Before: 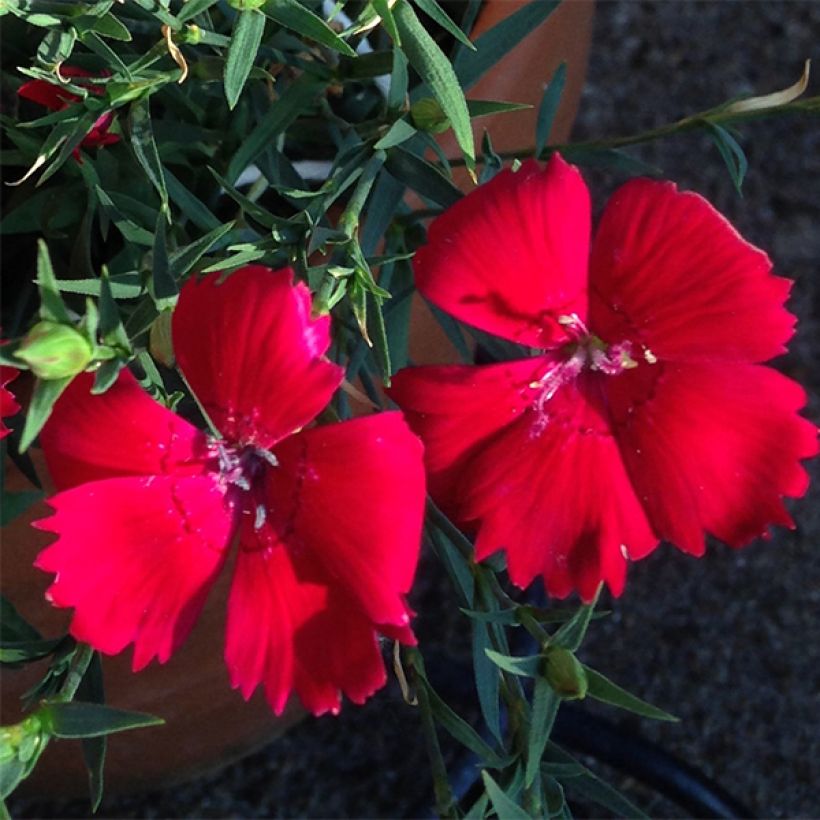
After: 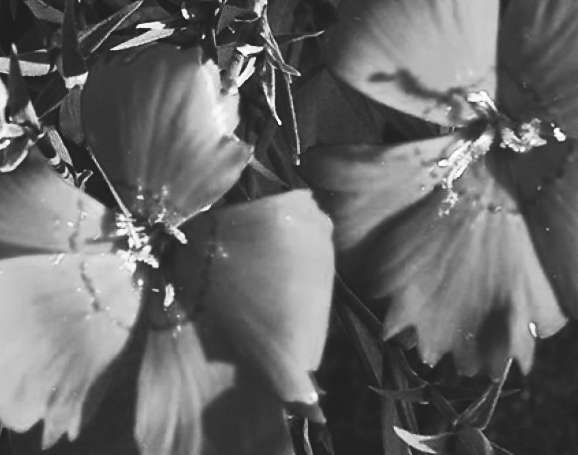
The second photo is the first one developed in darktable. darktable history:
contrast brightness saturation: contrast 0.608, brightness 0.33, saturation 0.135
crop: left 11.127%, top 27.146%, right 18.314%, bottom 17.29%
color balance rgb: global offset › luminance 1.987%, linear chroma grading › global chroma 15.553%, perceptual saturation grading › global saturation 20%, perceptual saturation grading › highlights -25.878%, perceptual saturation grading › shadows 50.171%, global vibrance 9.848%
color calibration: output gray [0.253, 0.26, 0.487, 0], illuminant same as pipeline (D50), adaptation none (bypass), x 0.332, y 0.333, temperature 5011.9 K
